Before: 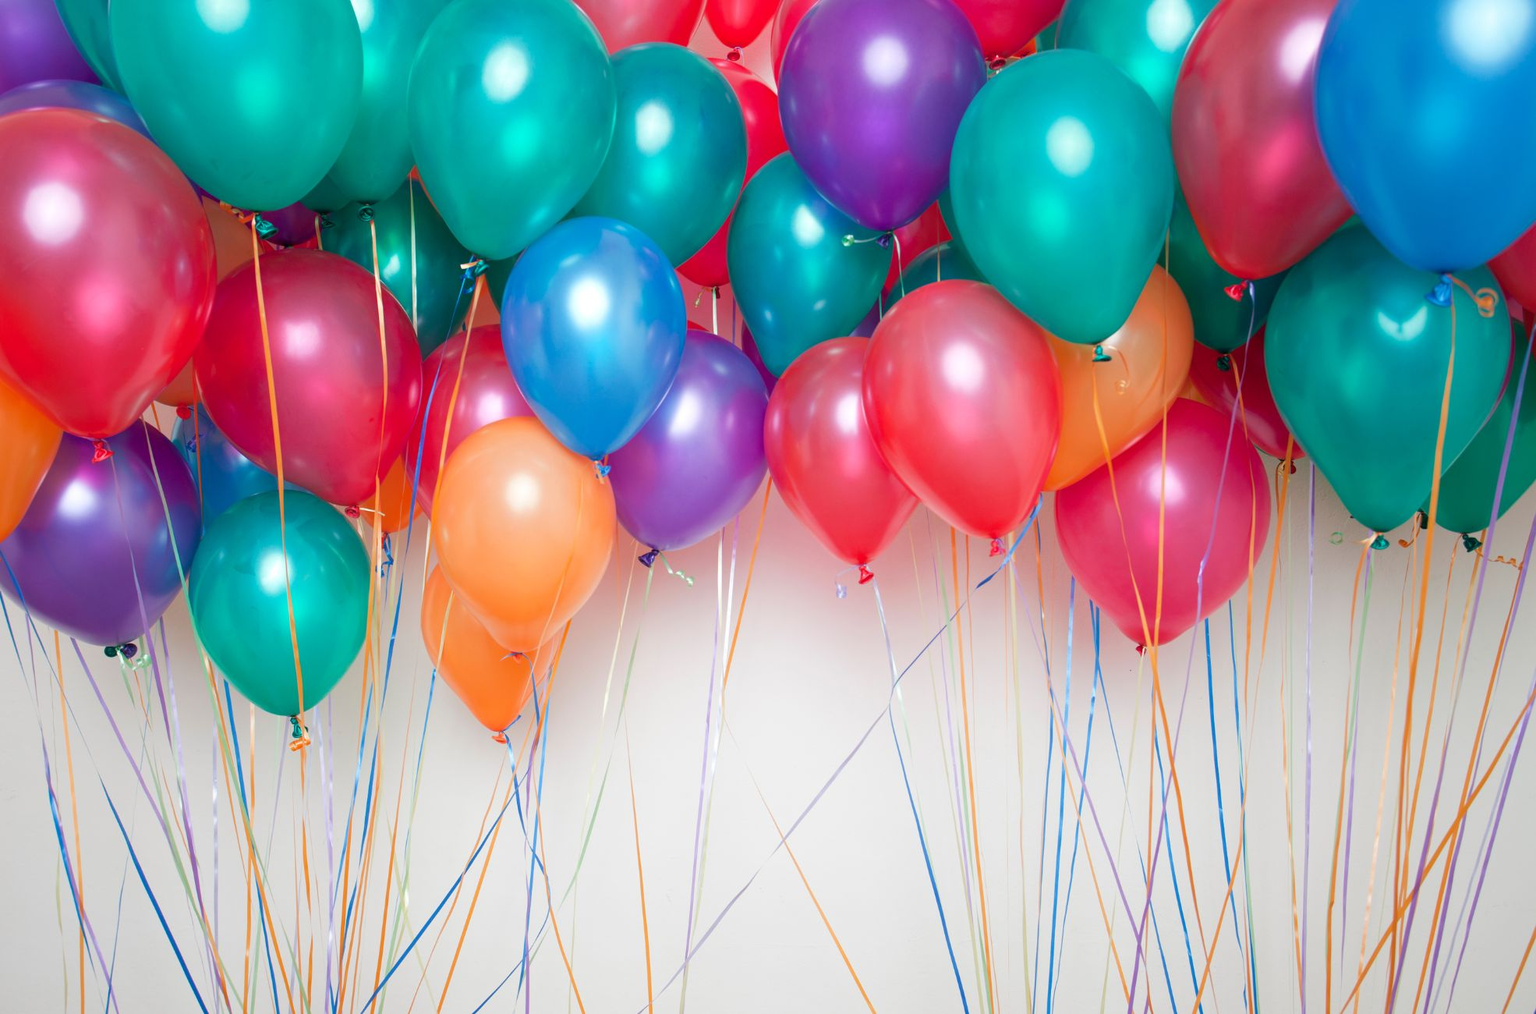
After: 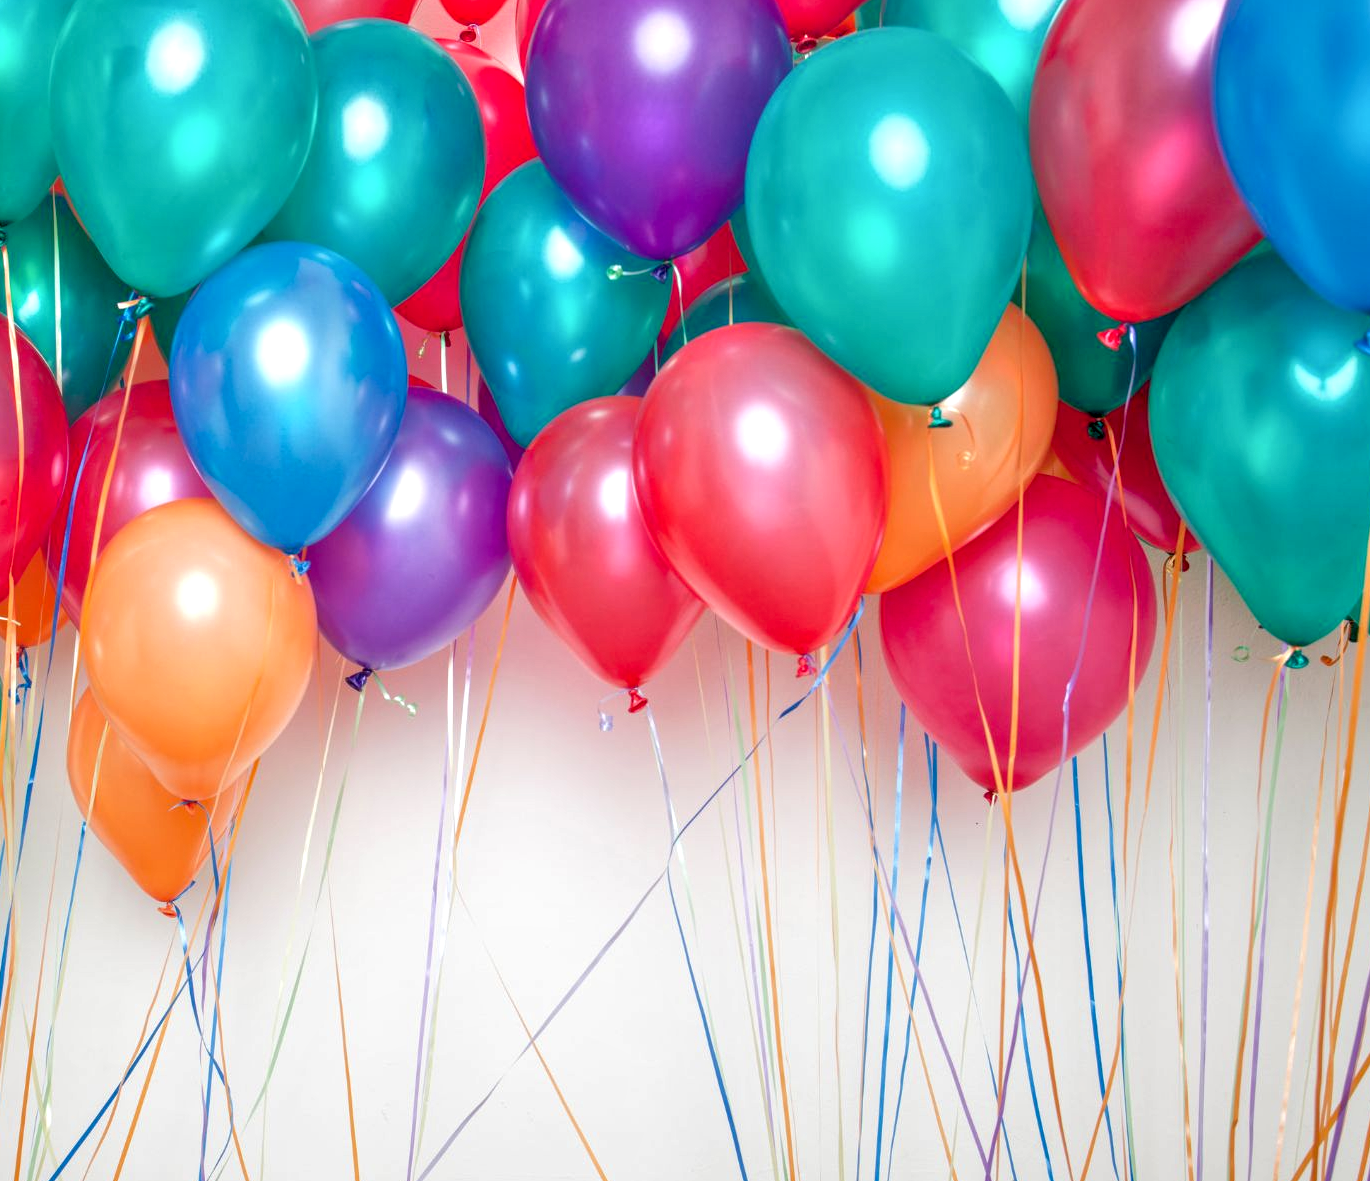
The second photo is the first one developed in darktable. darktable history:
crop and rotate: left 24.034%, top 2.838%, right 6.406%, bottom 6.299%
local contrast: detail 142%
white balance: emerald 1
tone equalizer: -7 EV 0.15 EV, -6 EV 0.6 EV, -5 EV 1.15 EV, -4 EV 1.33 EV, -3 EV 1.15 EV, -2 EV 0.6 EV, -1 EV 0.15 EV, mask exposure compensation -0.5 EV
